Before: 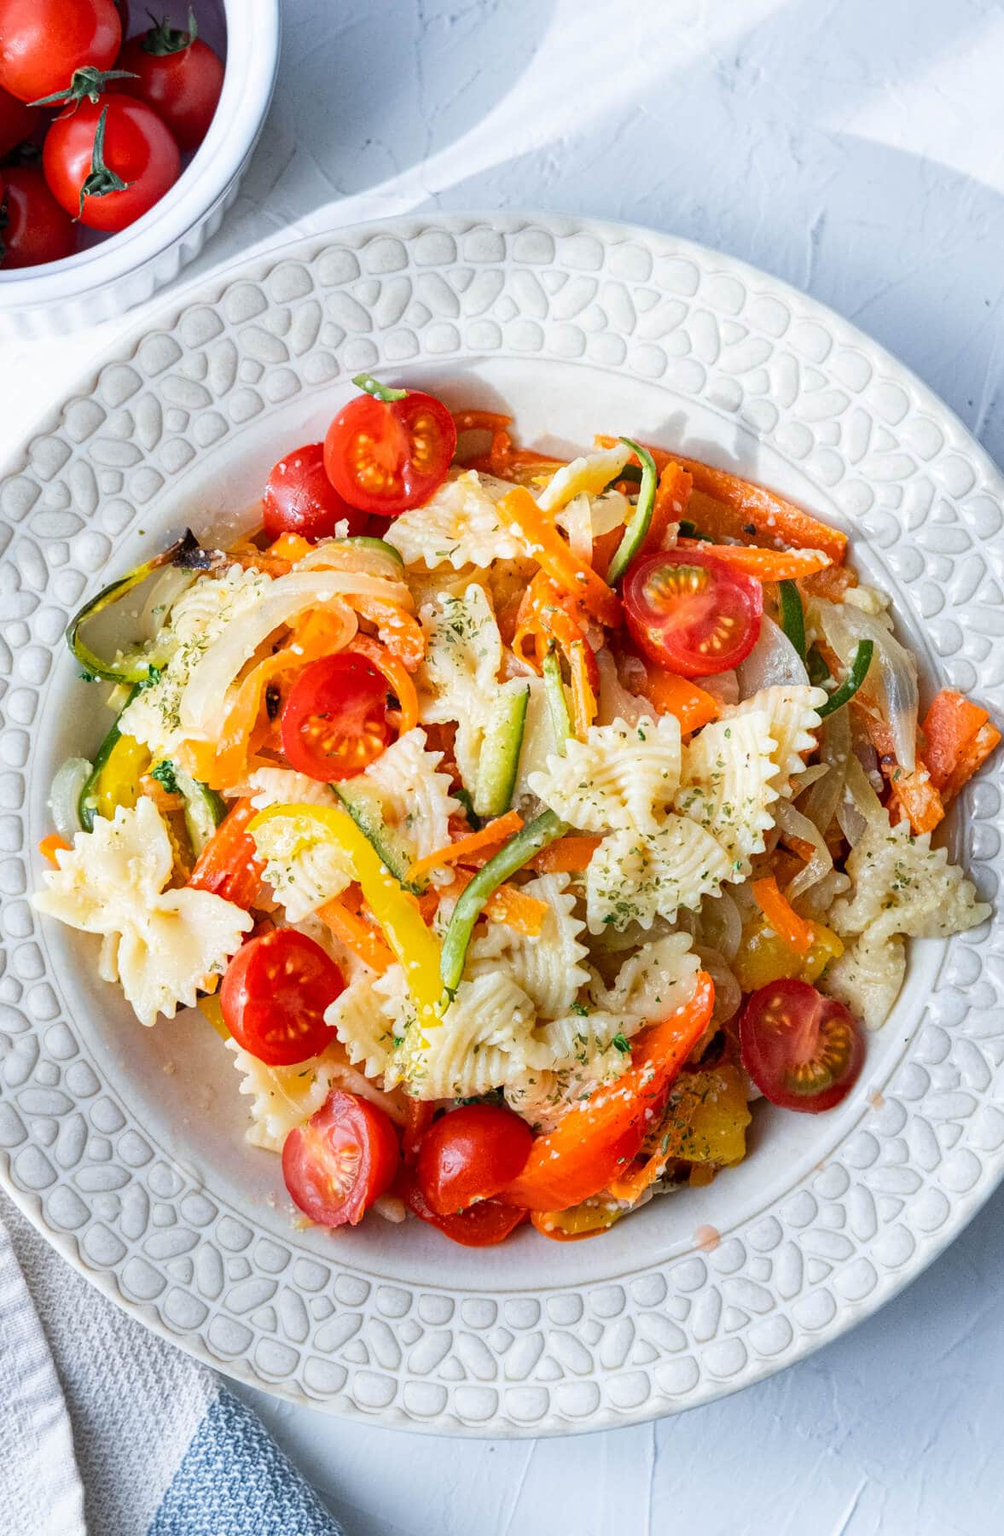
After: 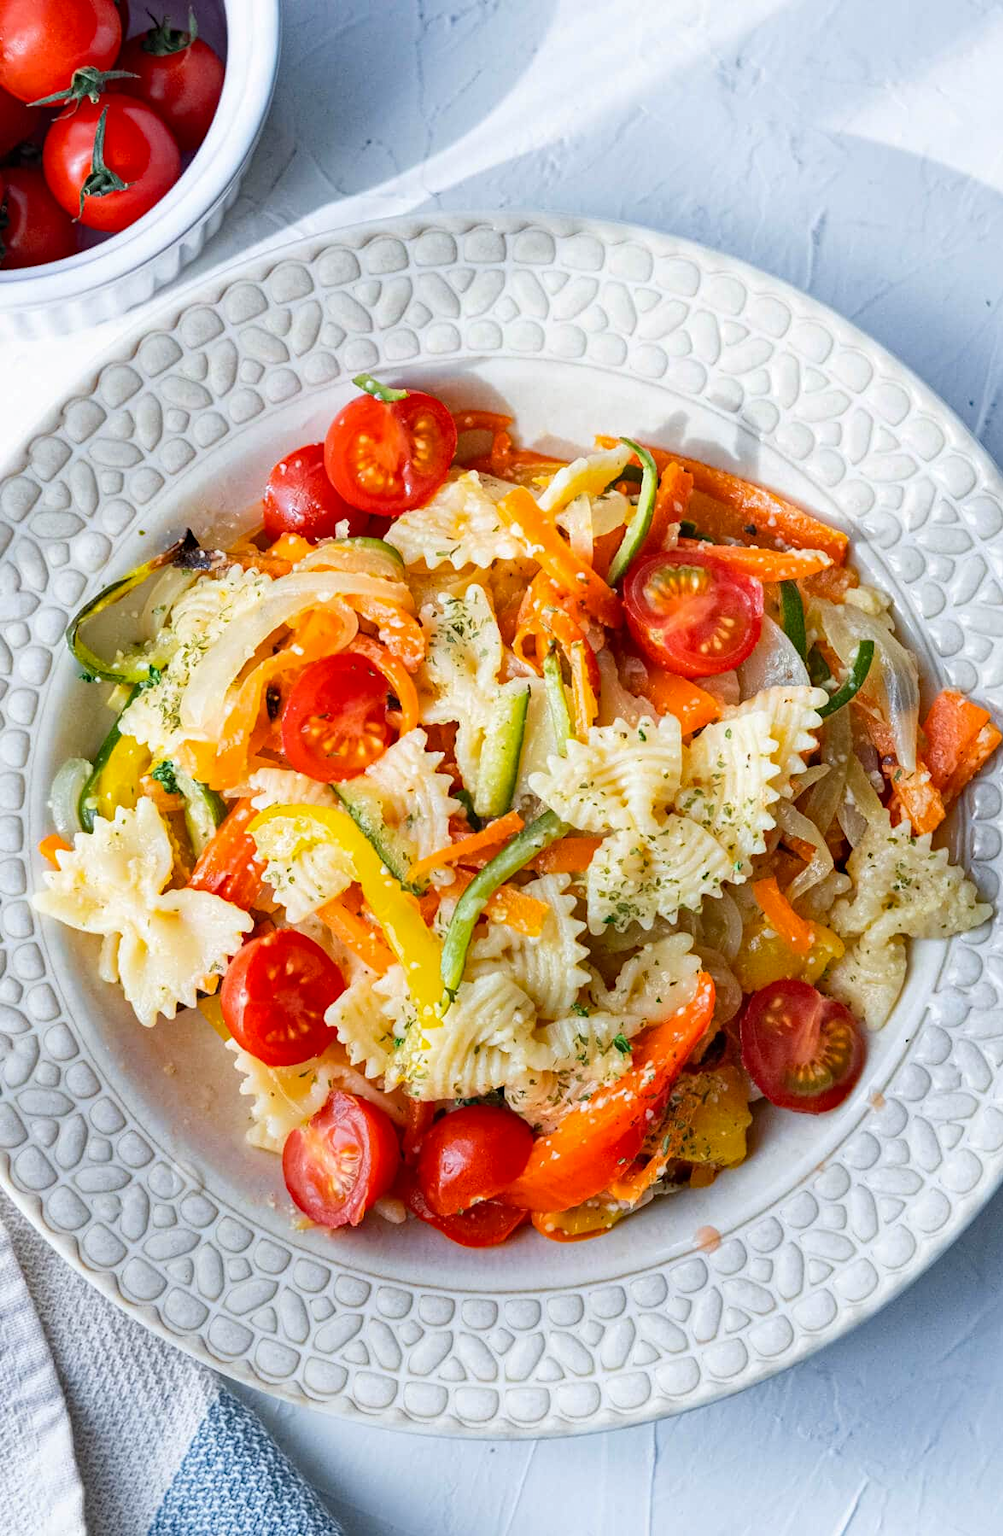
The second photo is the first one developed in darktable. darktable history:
haze removal: strength 0.29, distance 0.25, compatibility mode true, adaptive false
crop and rotate: left 0.126%
